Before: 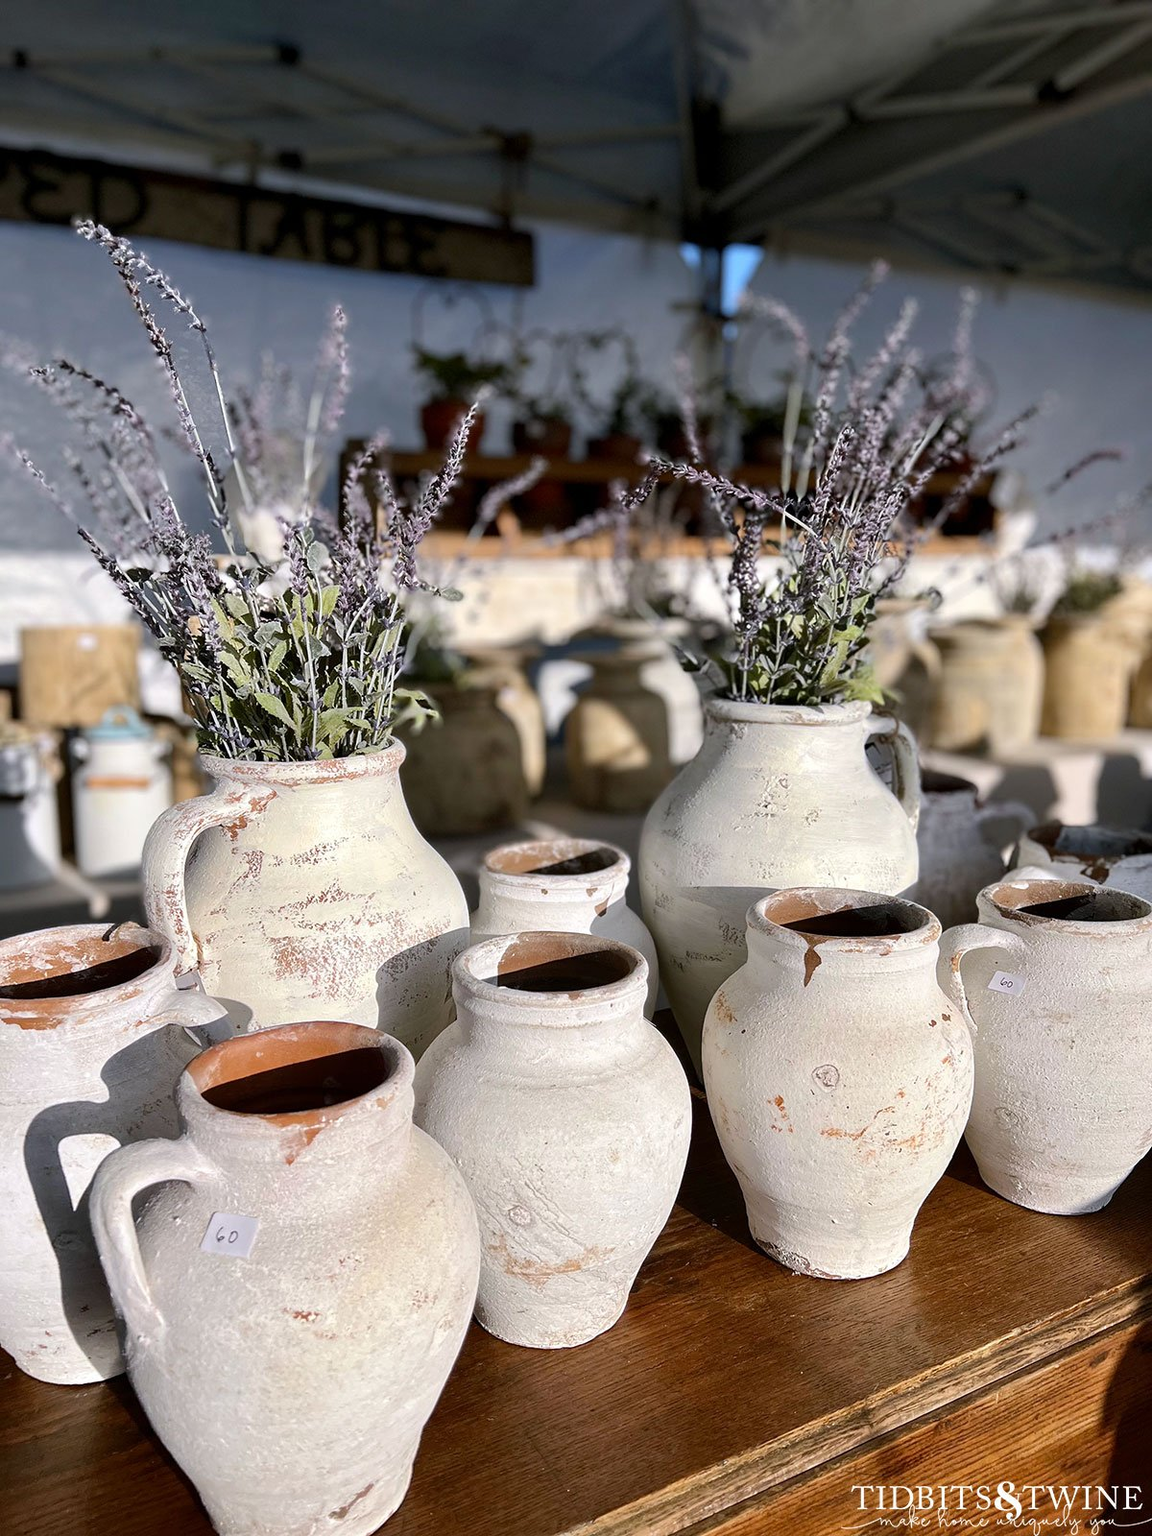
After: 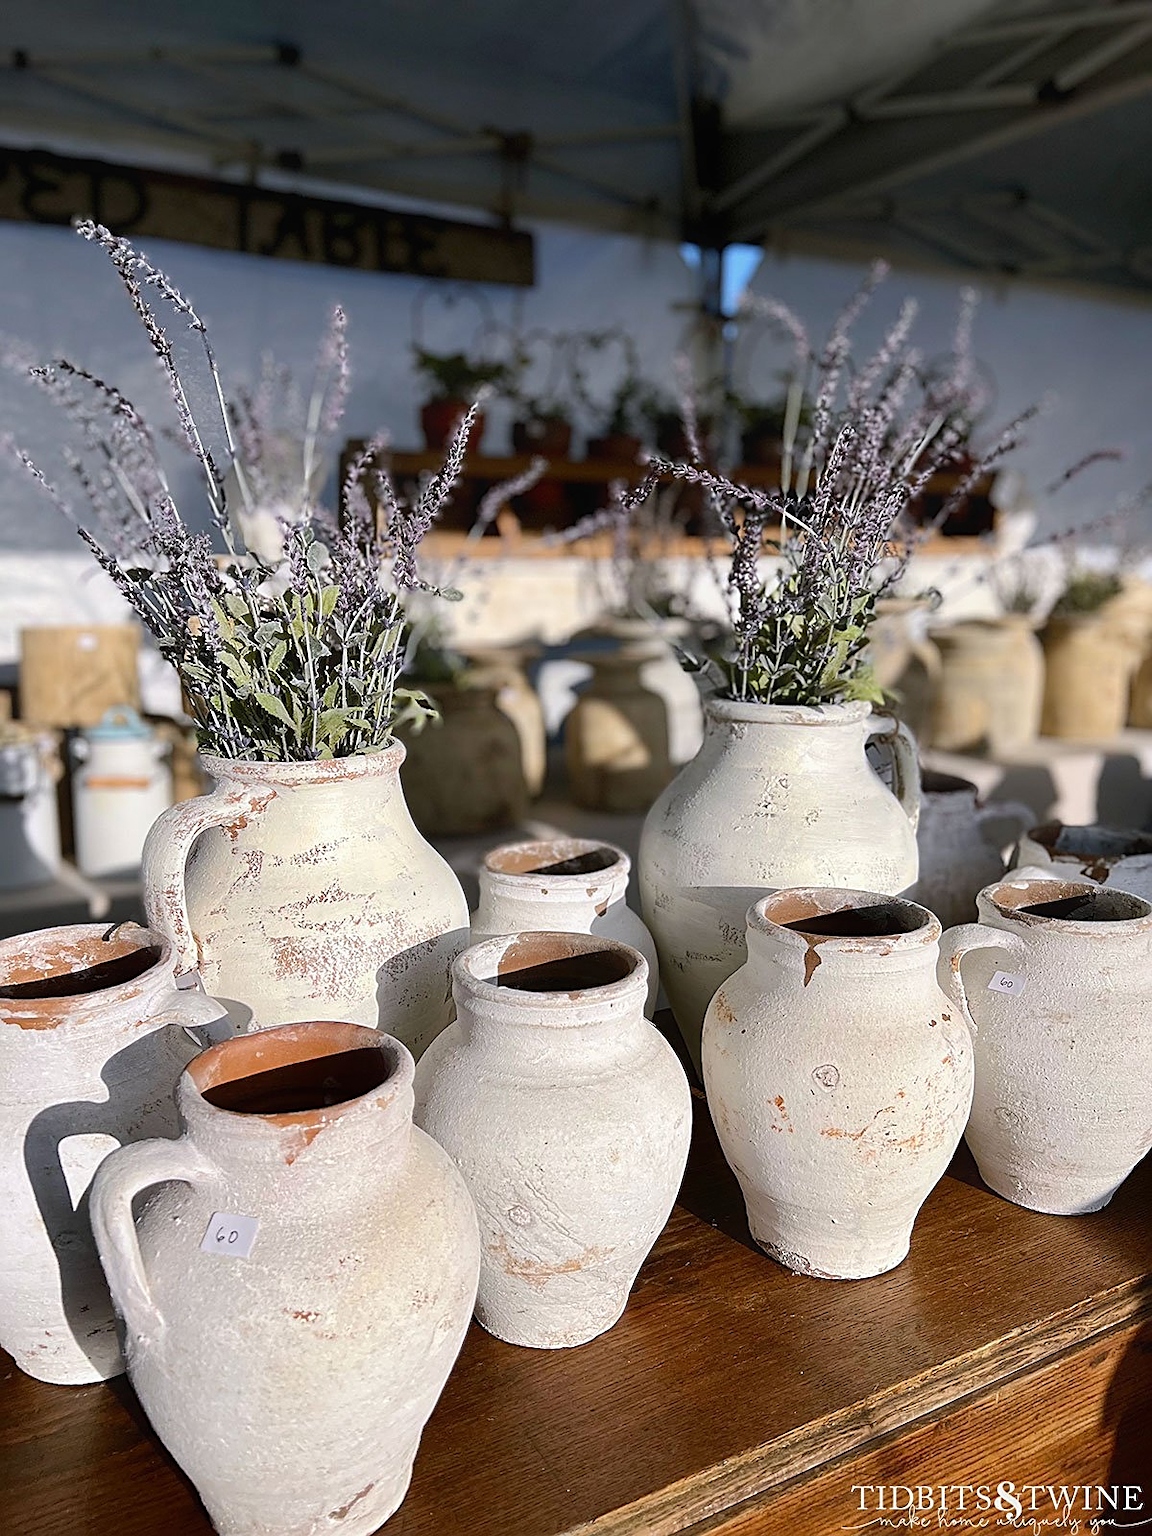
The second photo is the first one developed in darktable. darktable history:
contrast equalizer: y [[0.5, 0.488, 0.462, 0.461, 0.491, 0.5], [0.5 ×6], [0.5 ×6], [0 ×6], [0 ×6]]
sharpen: on, module defaults
white balance: emerald 1
